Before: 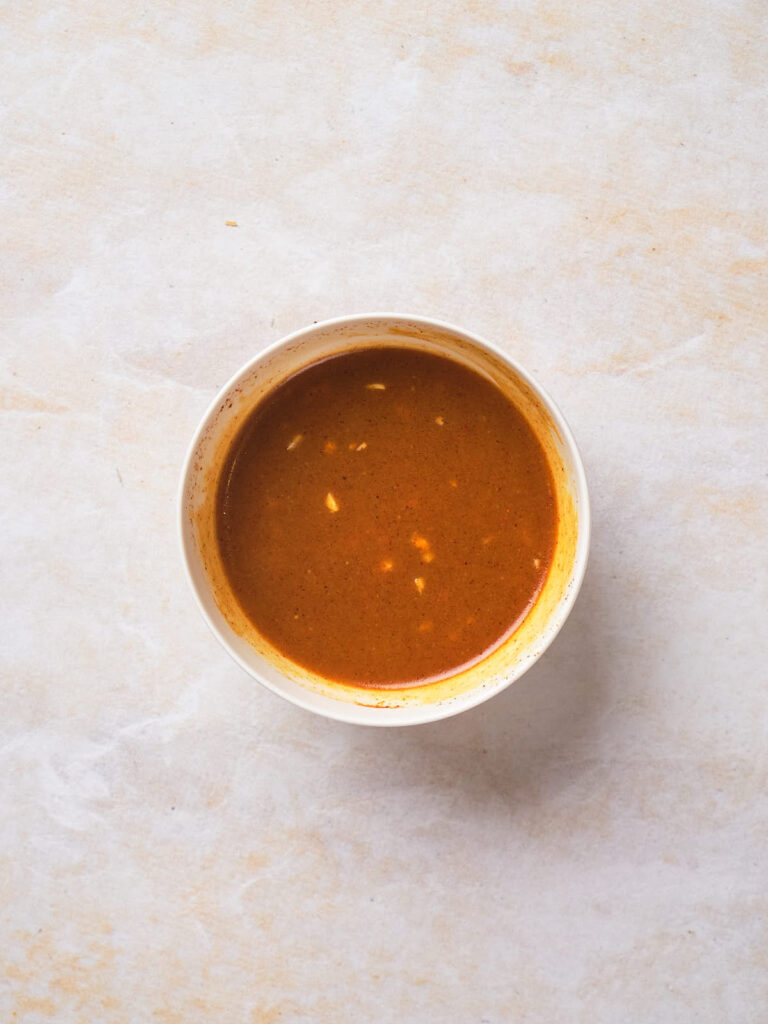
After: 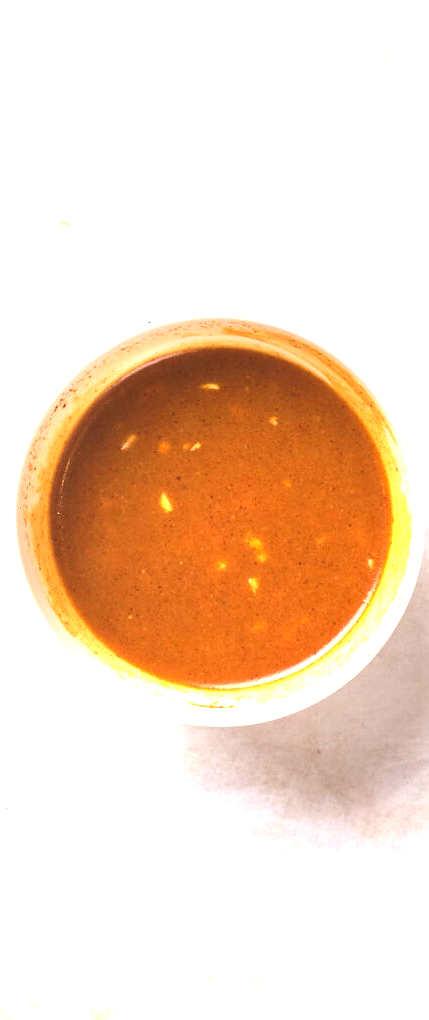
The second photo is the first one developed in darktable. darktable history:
exposure: black level correction 0, exposure 1.2 EV, compensate highlight preservation false
crop: left 21.674%, right 22.086%
